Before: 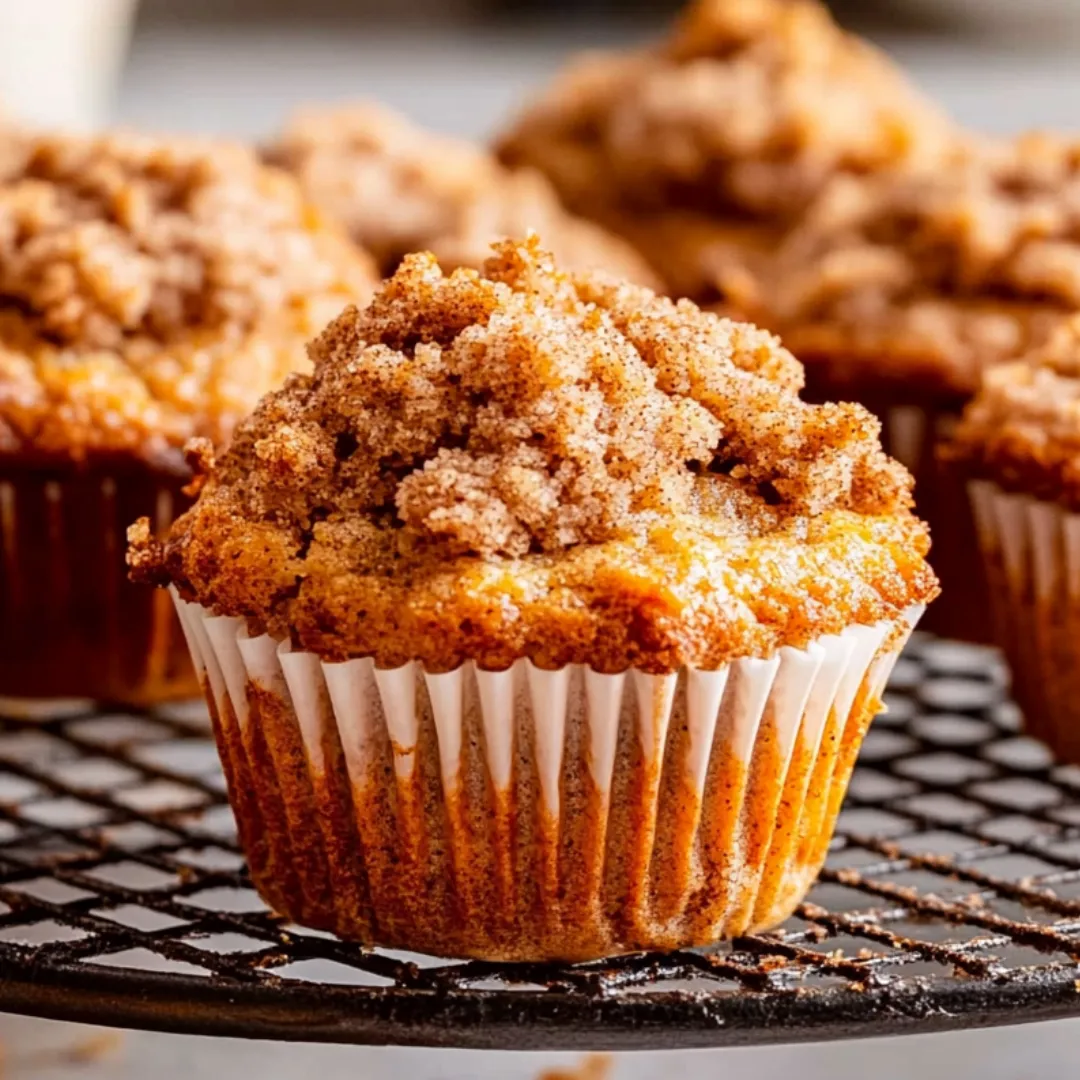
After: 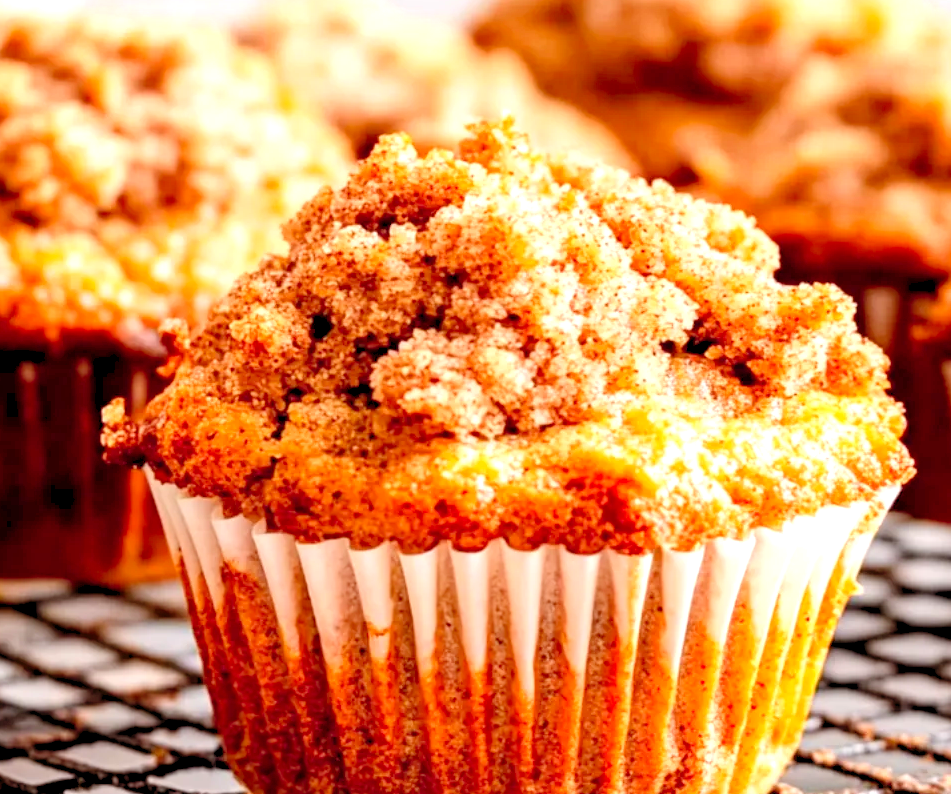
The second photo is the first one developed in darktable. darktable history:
levels: levels [0.036, 0.364, 0.827]
crop and rotate: left 2.35%, top 11.08%, right 9.557%, bottom 15.345%
